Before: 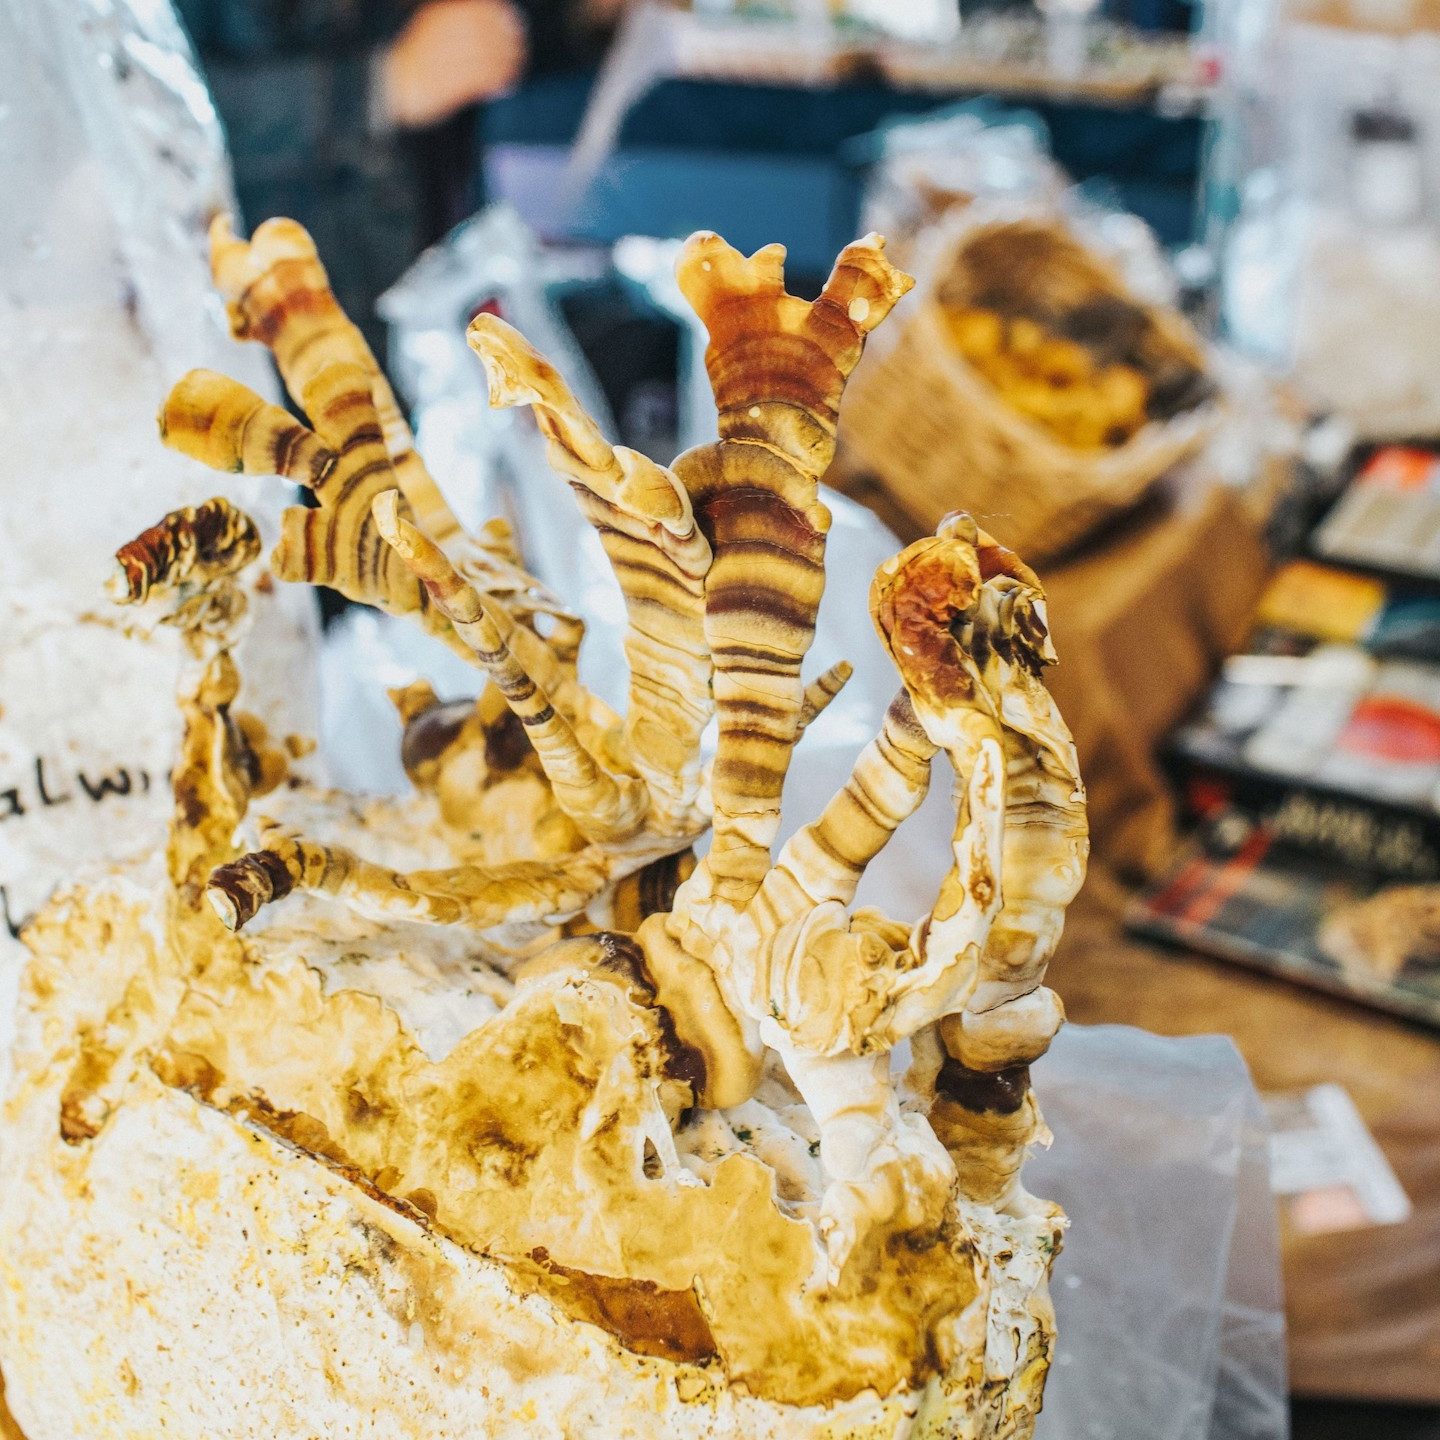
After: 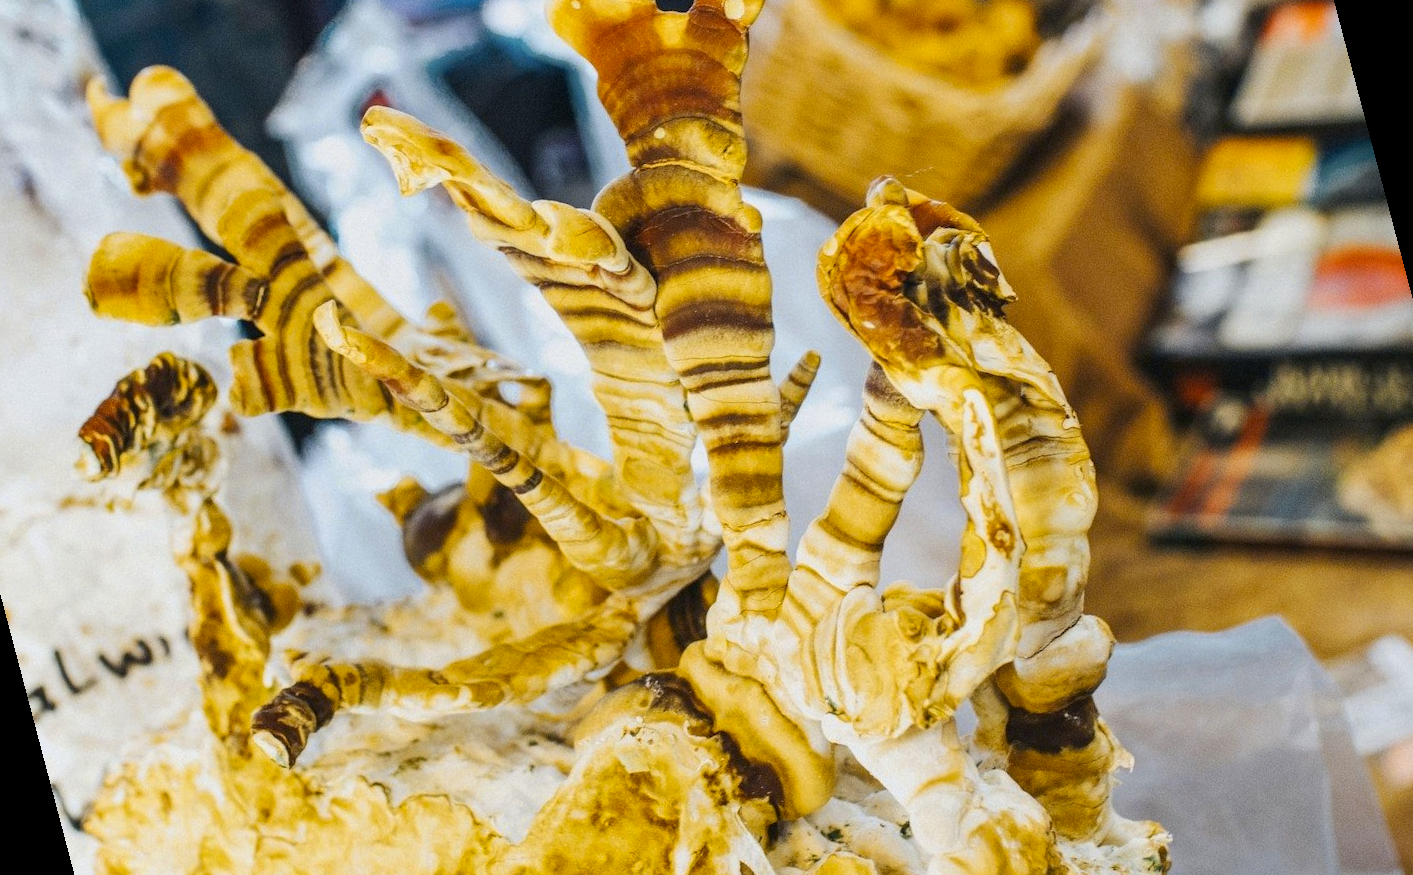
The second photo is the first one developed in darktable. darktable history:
rotate and perspective: rotation -14.8°, crop left 0.1, crop right 0.903, crop top 0.25, crop bottom 0.748
shadows and highlights: radius 337.17, shadows 29.01, soften with gaussian
color contrast: green-magenta contrast 0.85, blue-yellow contrast 1.25, unbound 0
